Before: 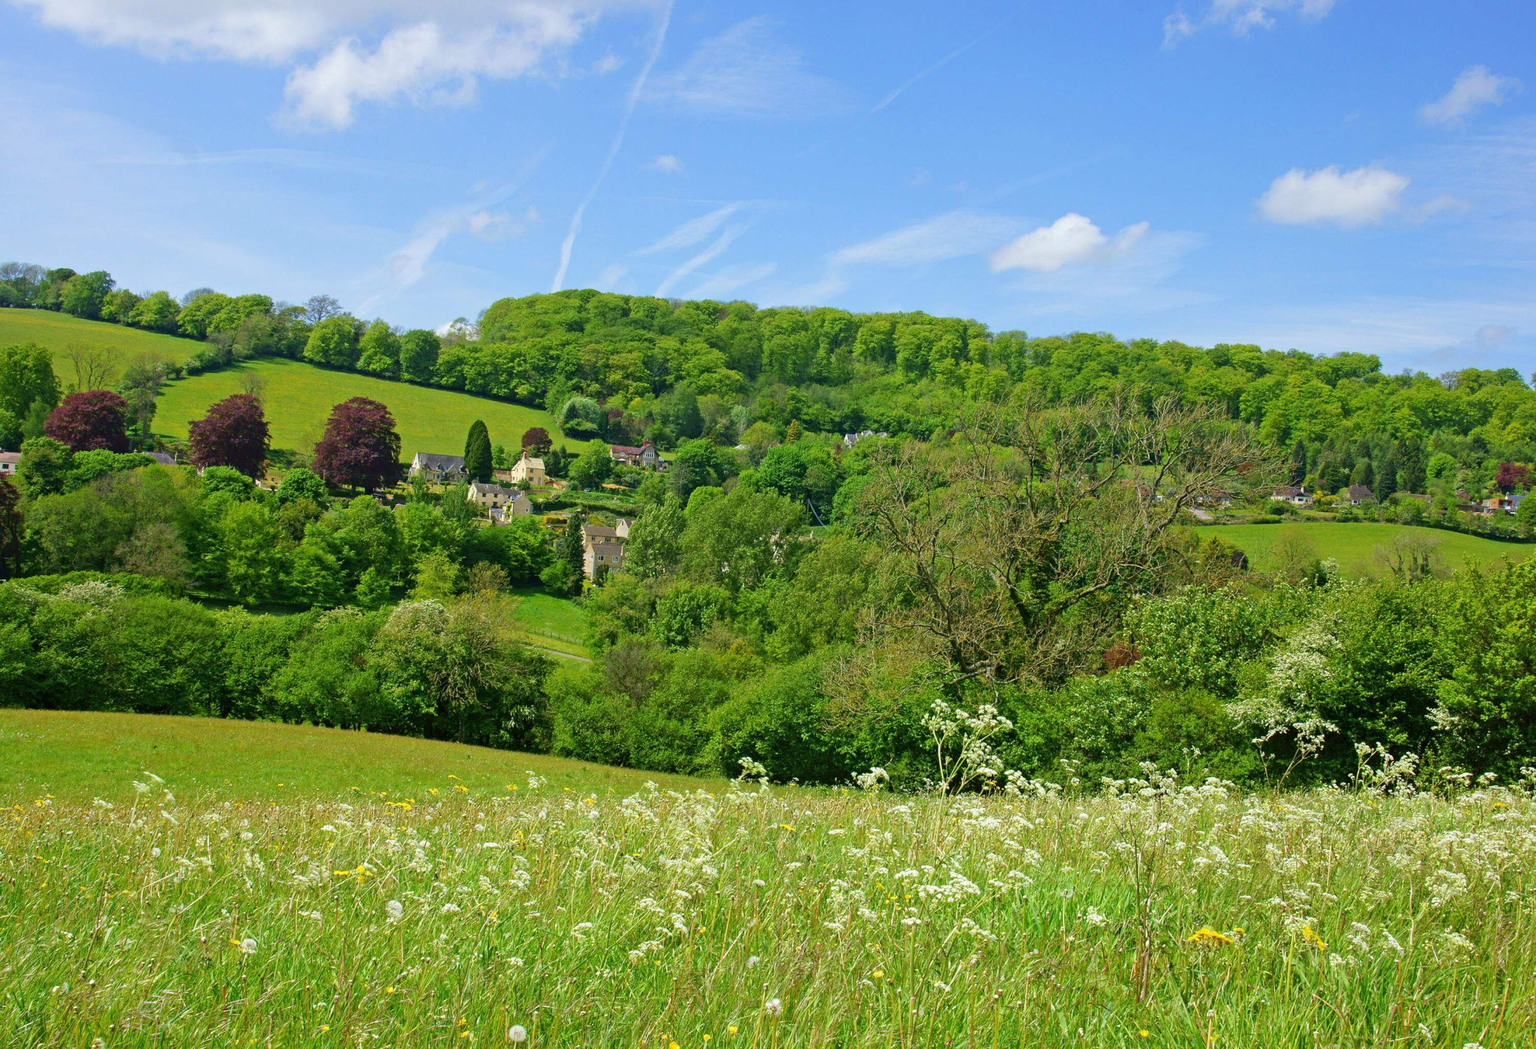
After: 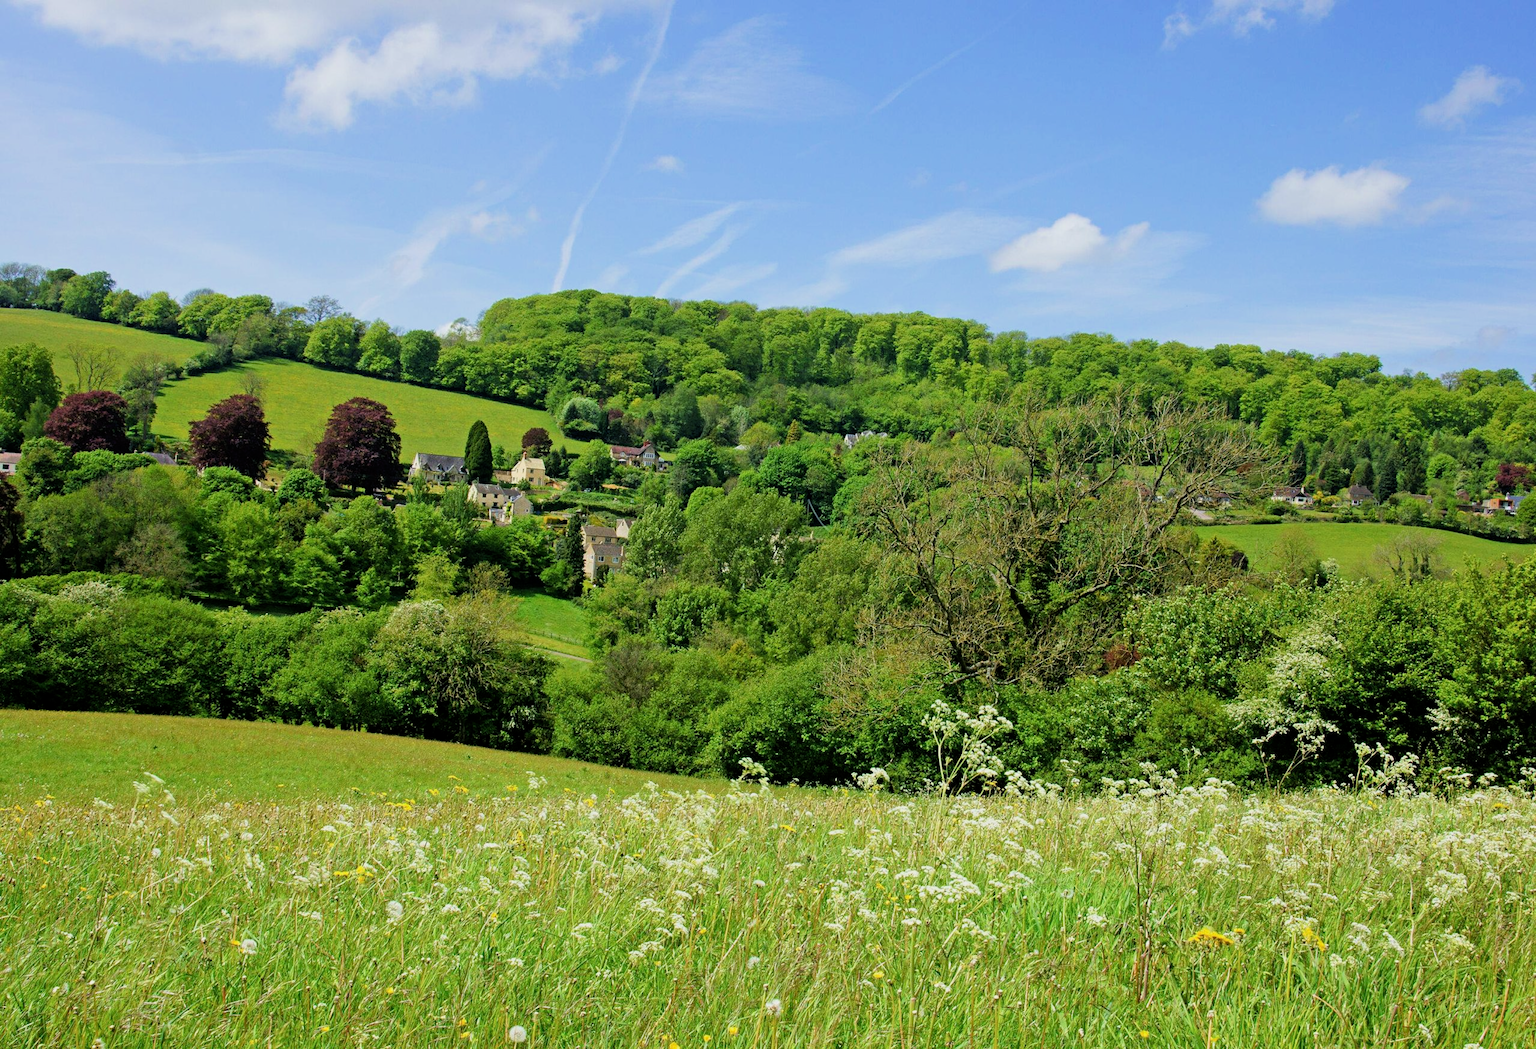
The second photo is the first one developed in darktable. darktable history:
filmic rgb: middle gray luminance 12.8%, black relative exposure -10.11 EV, white relative exposure 3.47 EV, target black luminance 0%, hardness 5.69, latitude 45.23%, contrast 1.22, highlights saturation mix 6.15%, shadows ↔ highlights balance 26.66%
